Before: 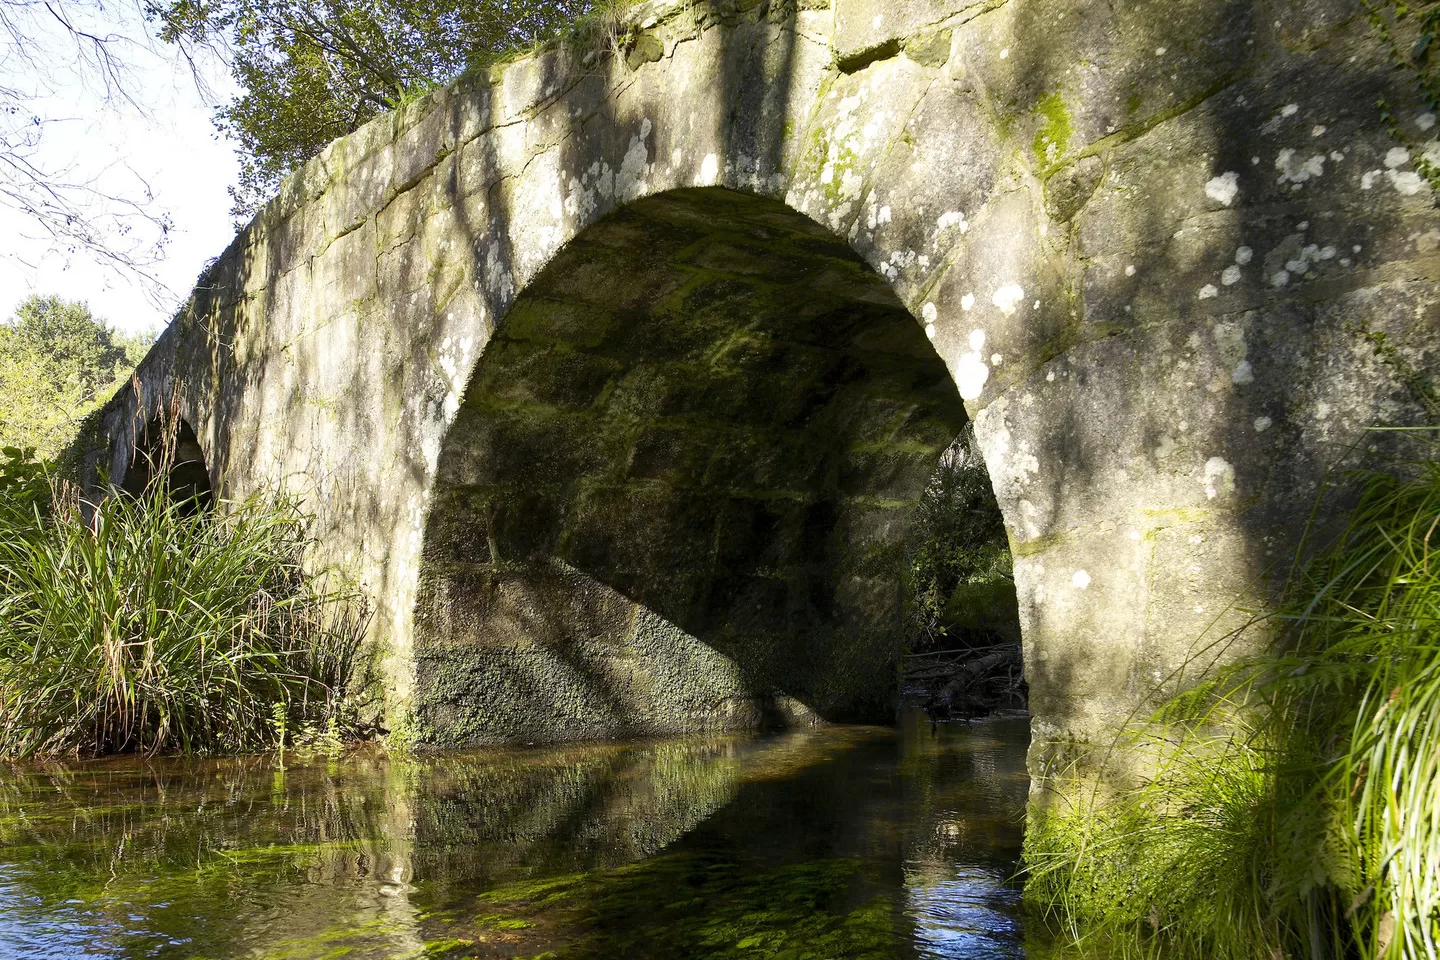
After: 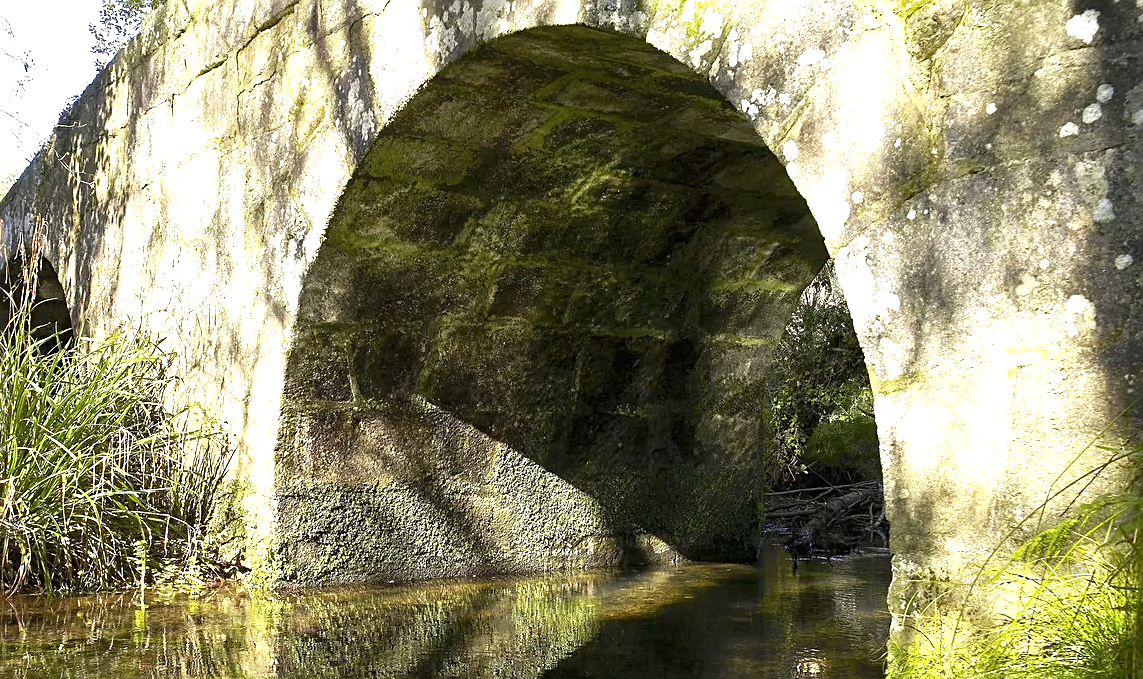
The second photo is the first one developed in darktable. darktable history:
color calibration: illuminant same as pipeline (D50), x 0.346, y 0.359, temperature 5002.42 K
sharpen: on, module defaults
crop: left 9.712%, top 16.928%, right 10.845%, bottom 12.332%
exposure: black level correction 0, exposure 1 EV, compensate exposure bias true, compensate highlight preservation false
